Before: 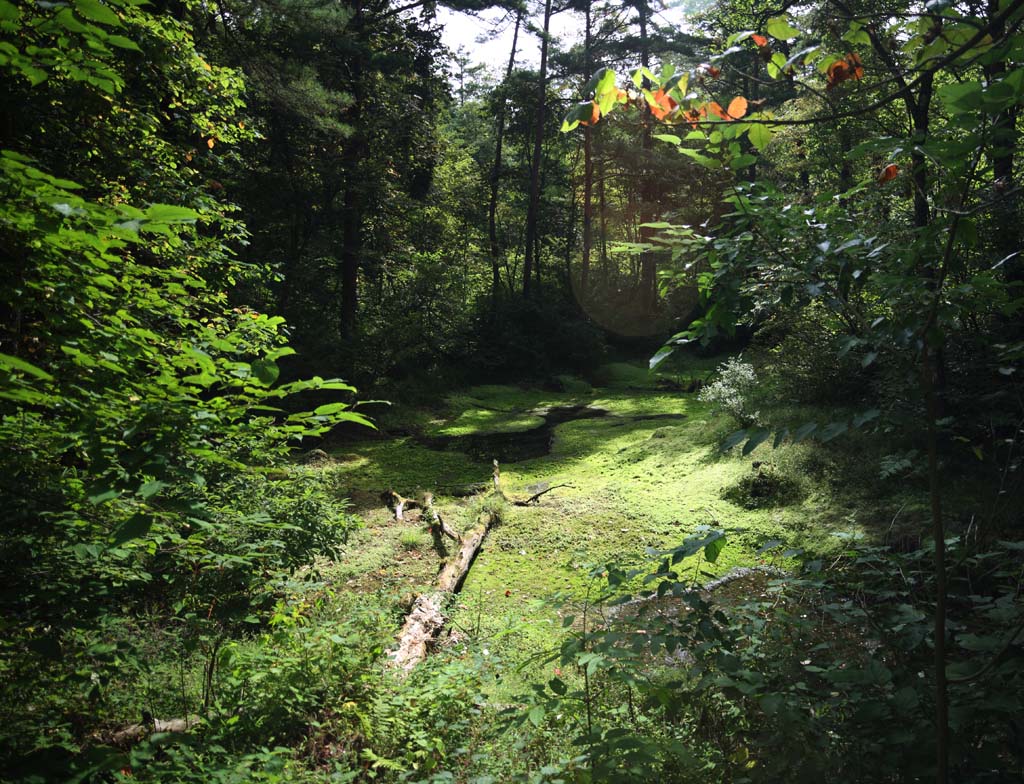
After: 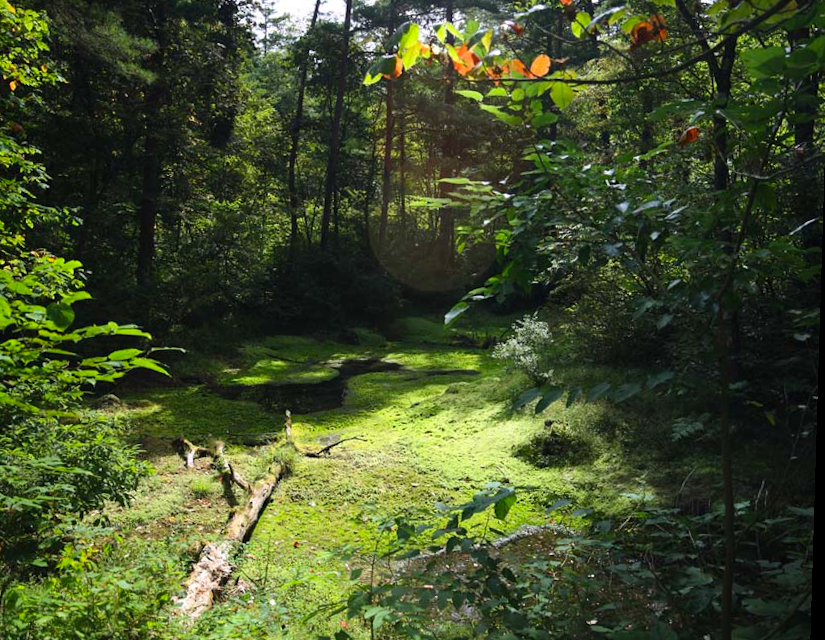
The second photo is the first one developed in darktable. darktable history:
crop and rotate: left 20.74%, top 7.912%, right 0.375%, bottom 13.378%
color balance rgb: perceptual saturation grading › global saturation 20%, global vibrance 10%
rotate and perspective: rotation 1.72°, automatic cropping off
